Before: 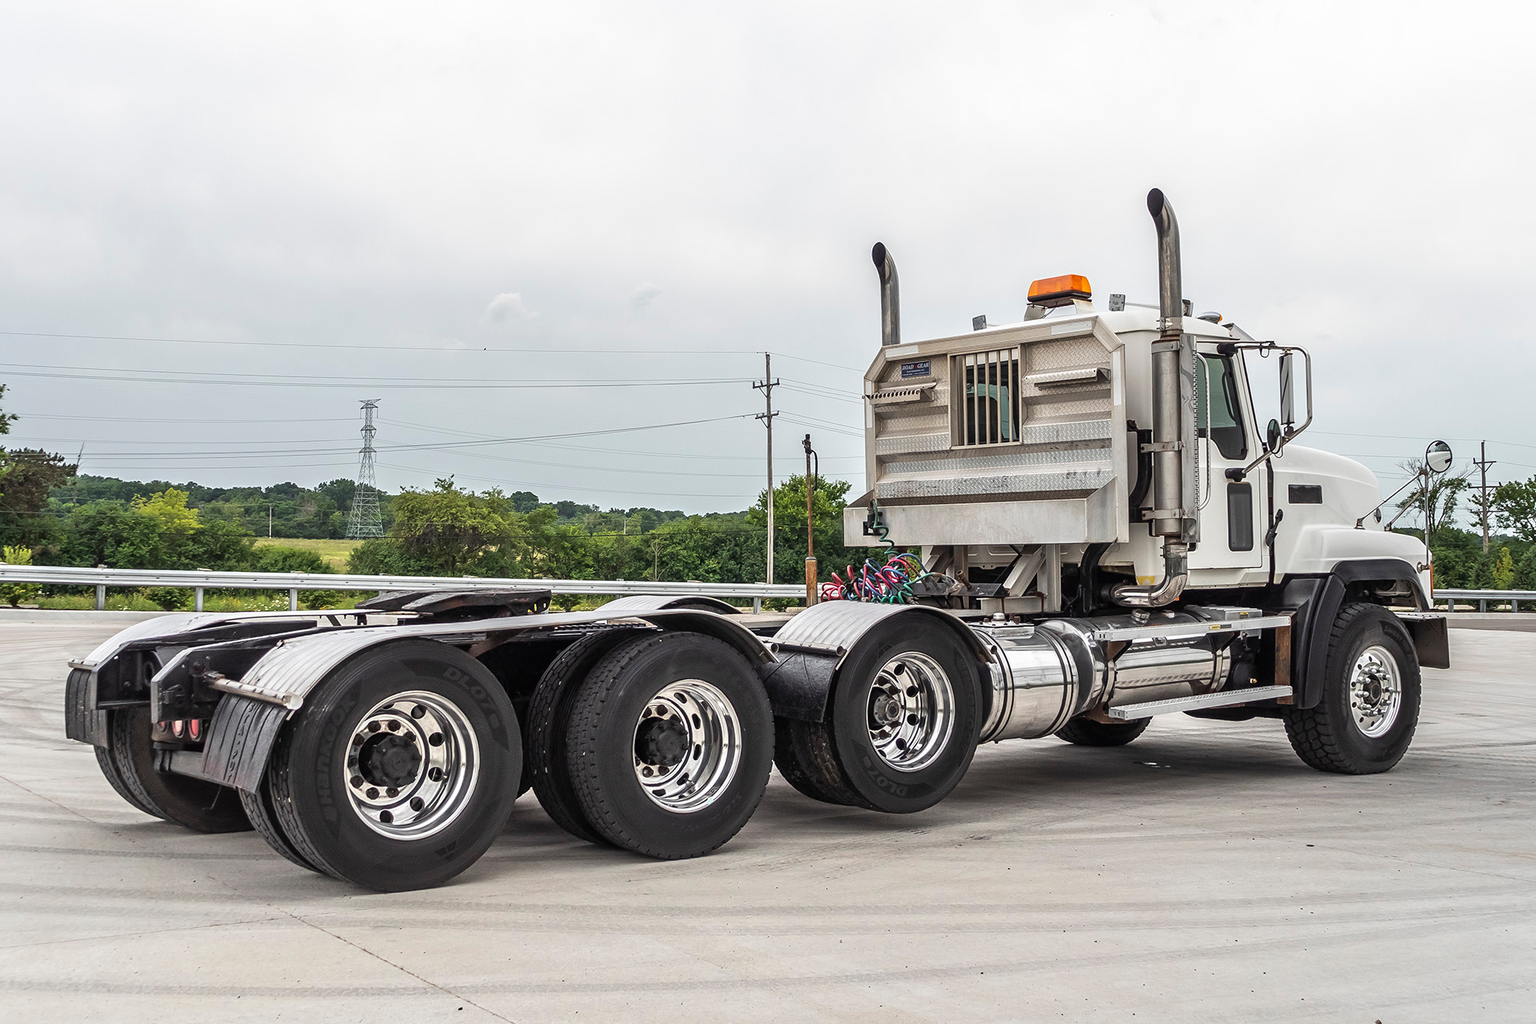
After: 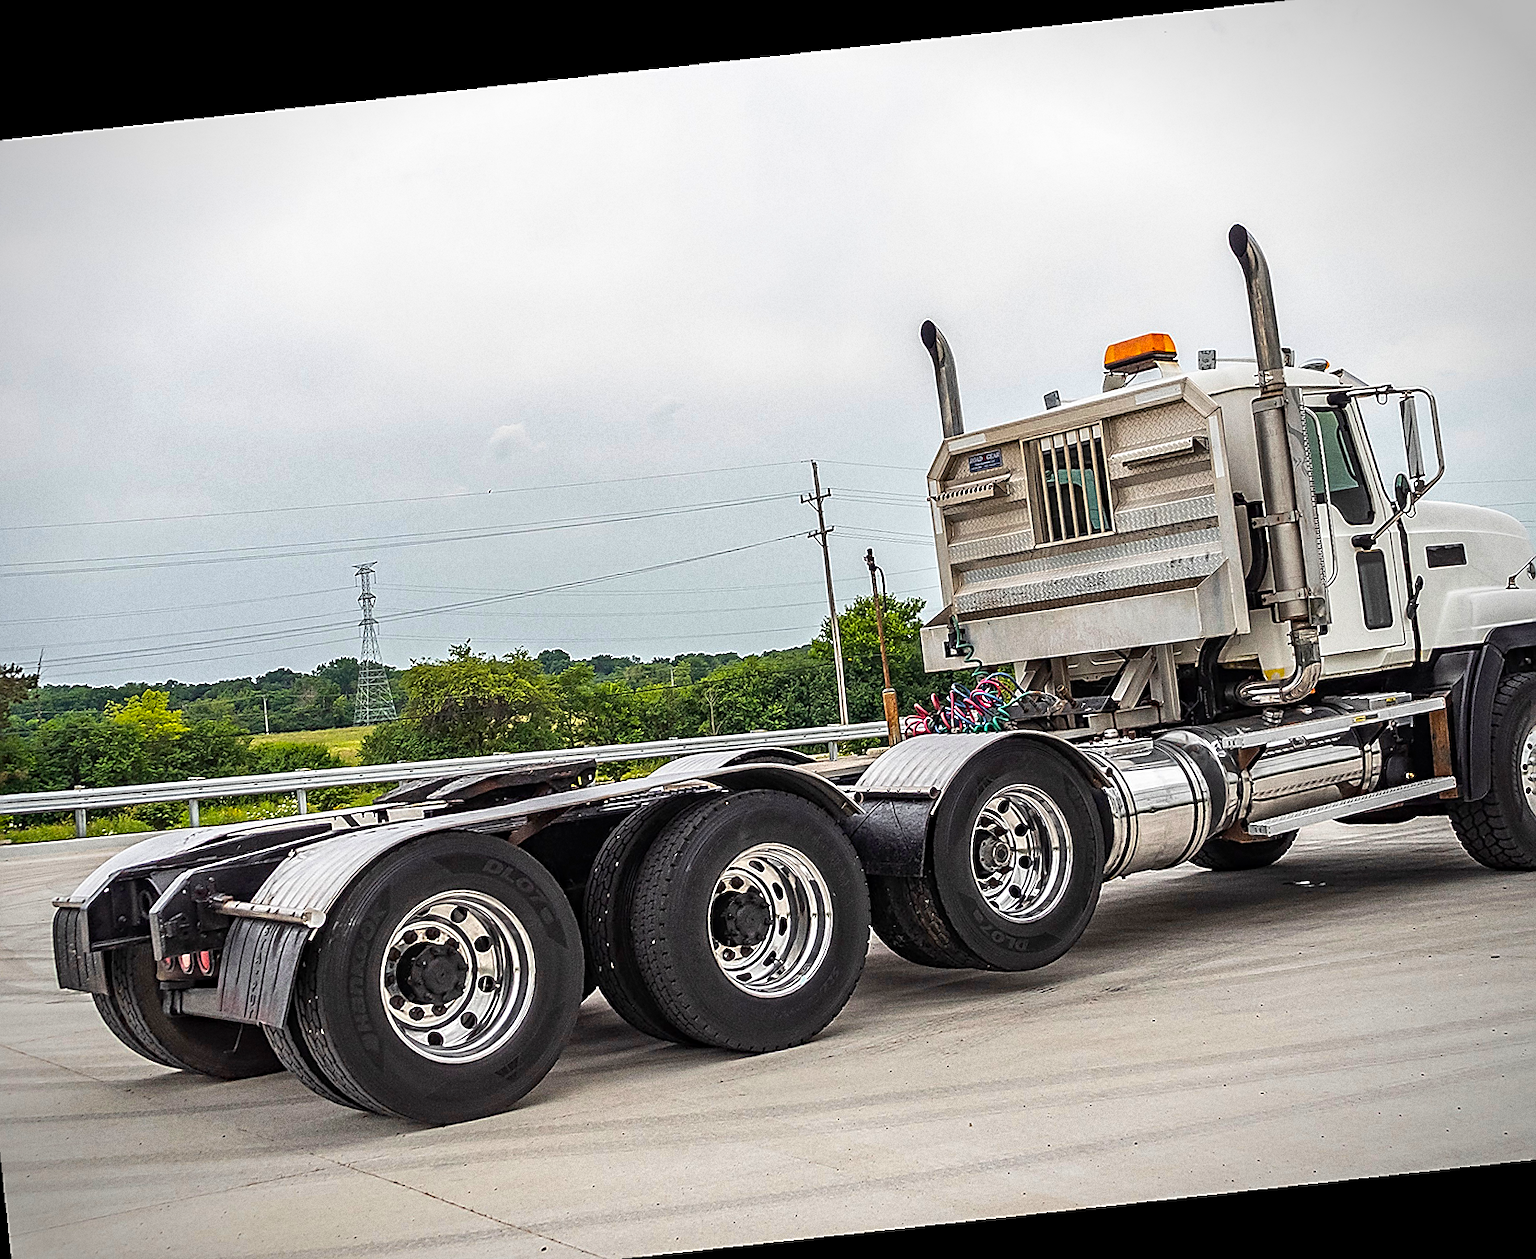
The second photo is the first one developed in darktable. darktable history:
grain: coarseness 0.09 ISO, strength 40%
haze removal: adaptive false
crop and rotate: angle 1°, left 4.281%, top 0.642%, right 11.383%, bottom 2.486%
sharpen: radius 1.4, amount 1.25, threshold 0.7
rotate and perspective: rotation -5.2°, automatic cropping off
vignetting: fall-off start 88.53%, fall-off radius 44.2%, saturation 0.376, width/height ratio 1.161
color balance rgb: perceptual saturation grading › global saturation 20%, global vibrance 20%
